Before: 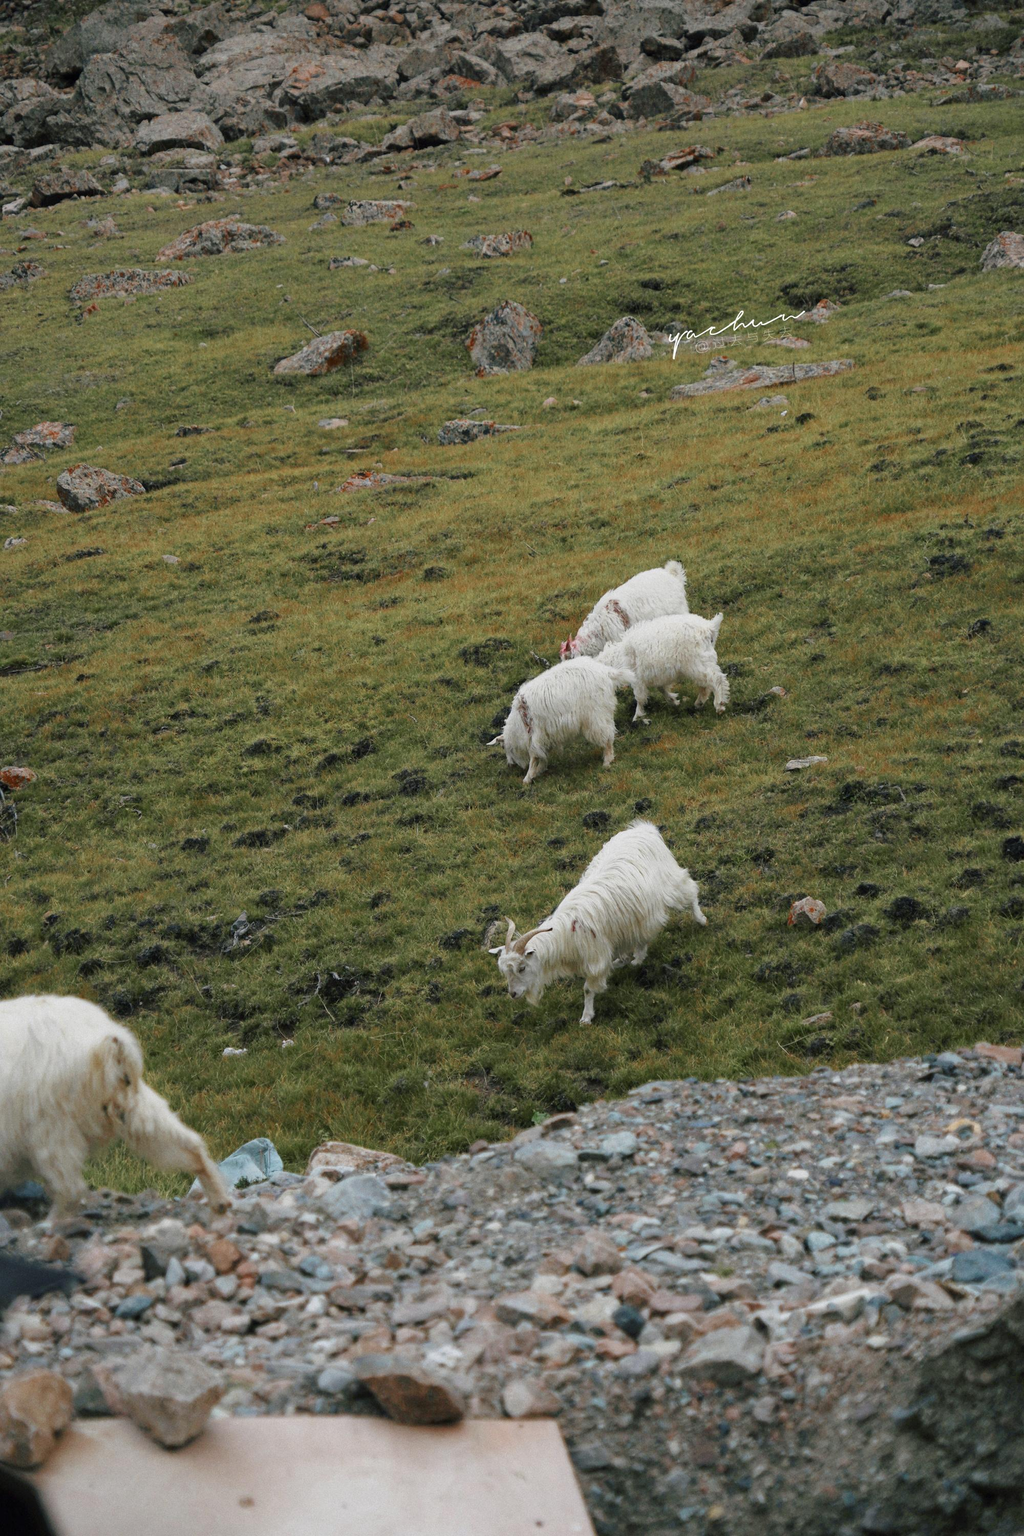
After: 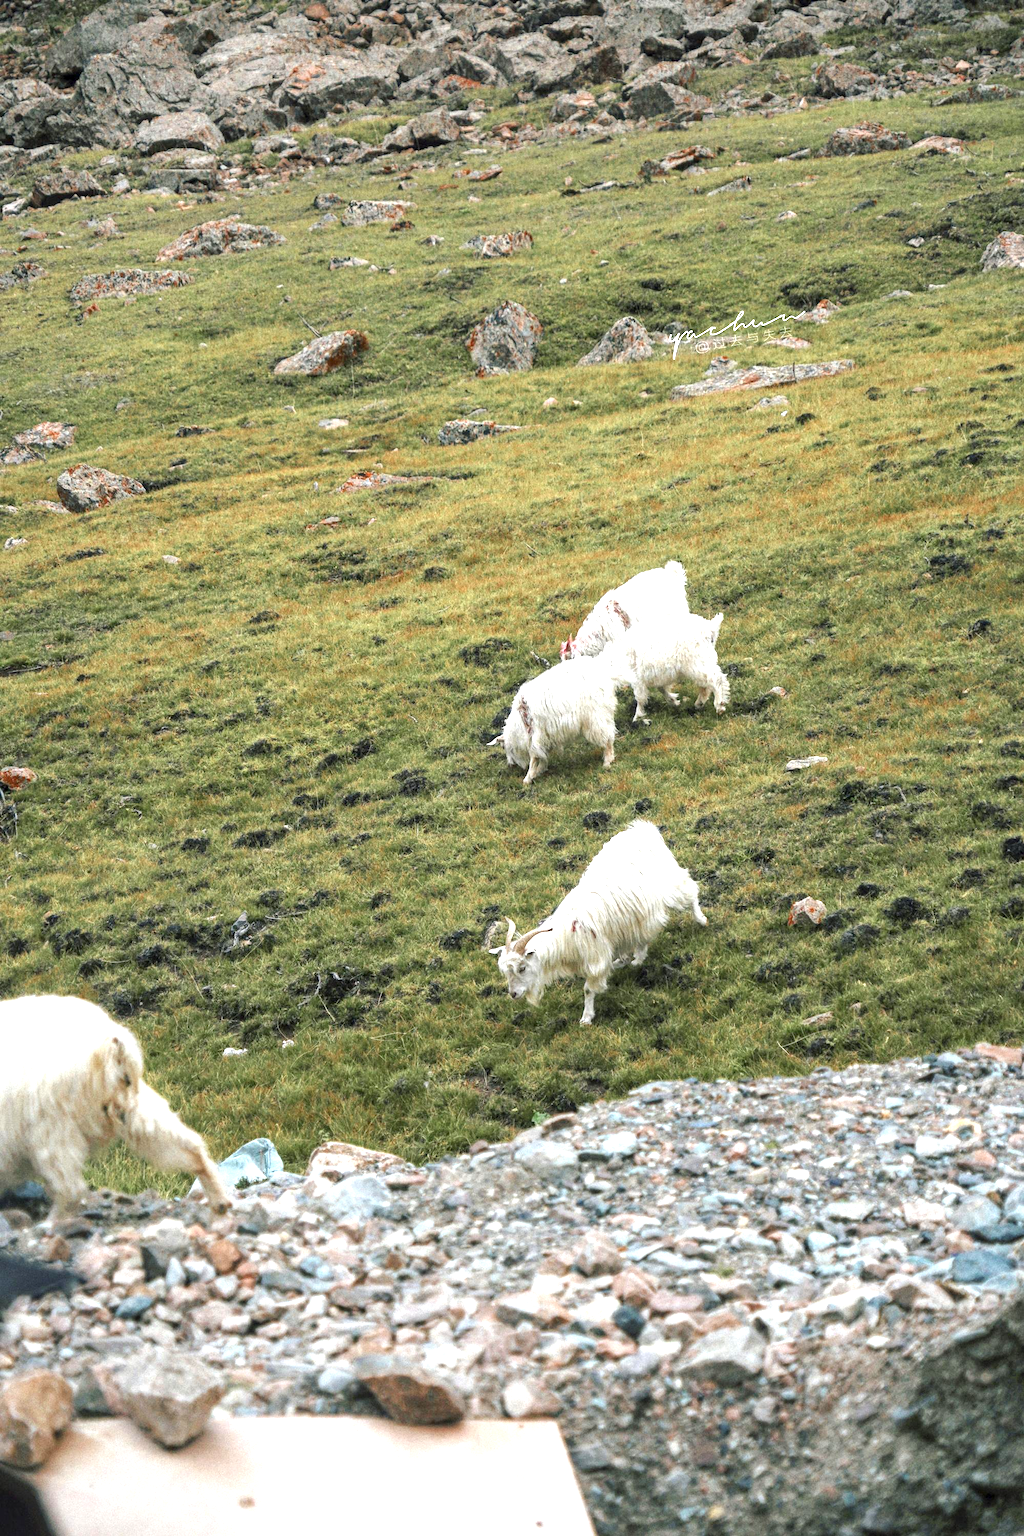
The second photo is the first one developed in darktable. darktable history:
exposure: black level correction 0, exposure 1.3 EV, compensate highlight preservation false
local contrast: on, module defaults
